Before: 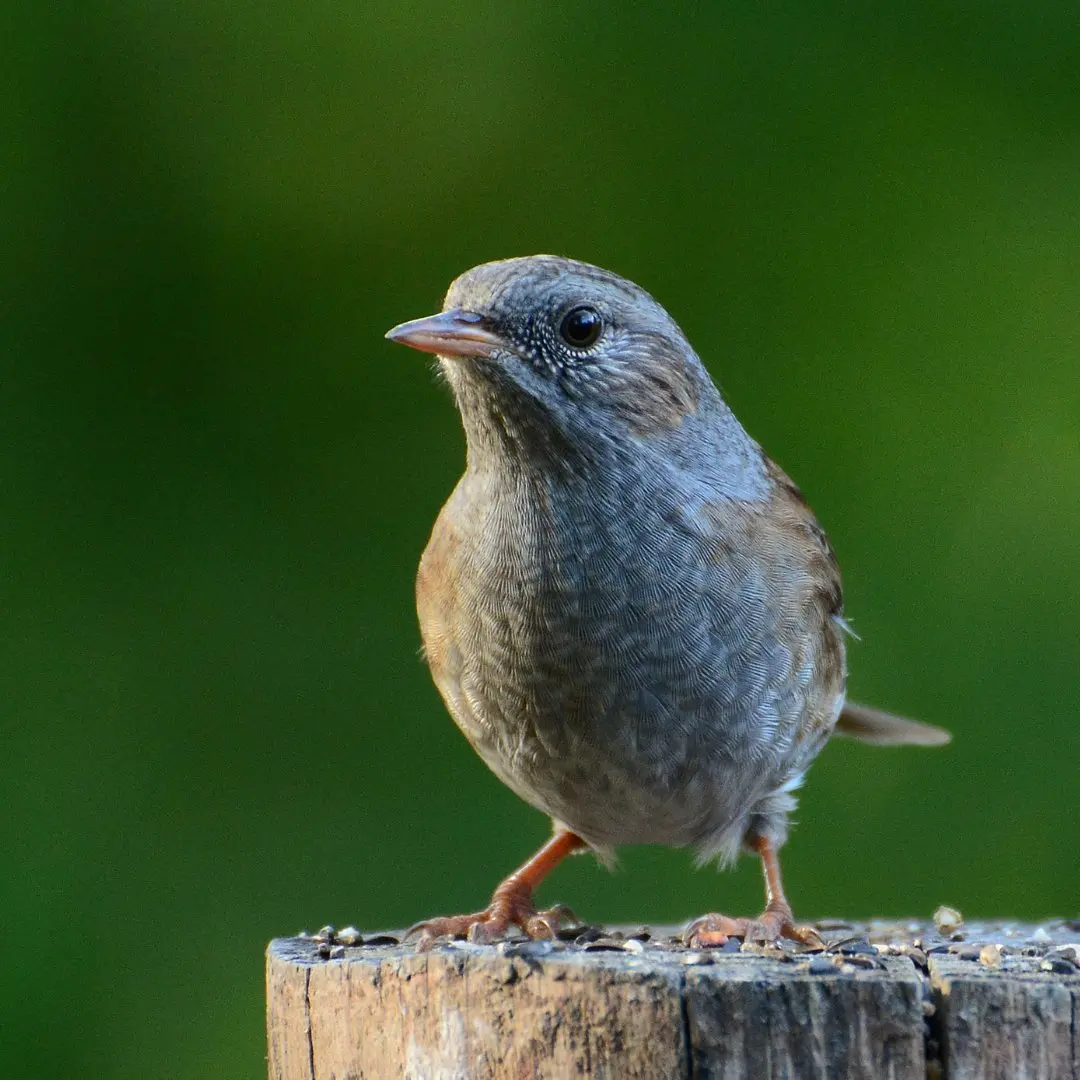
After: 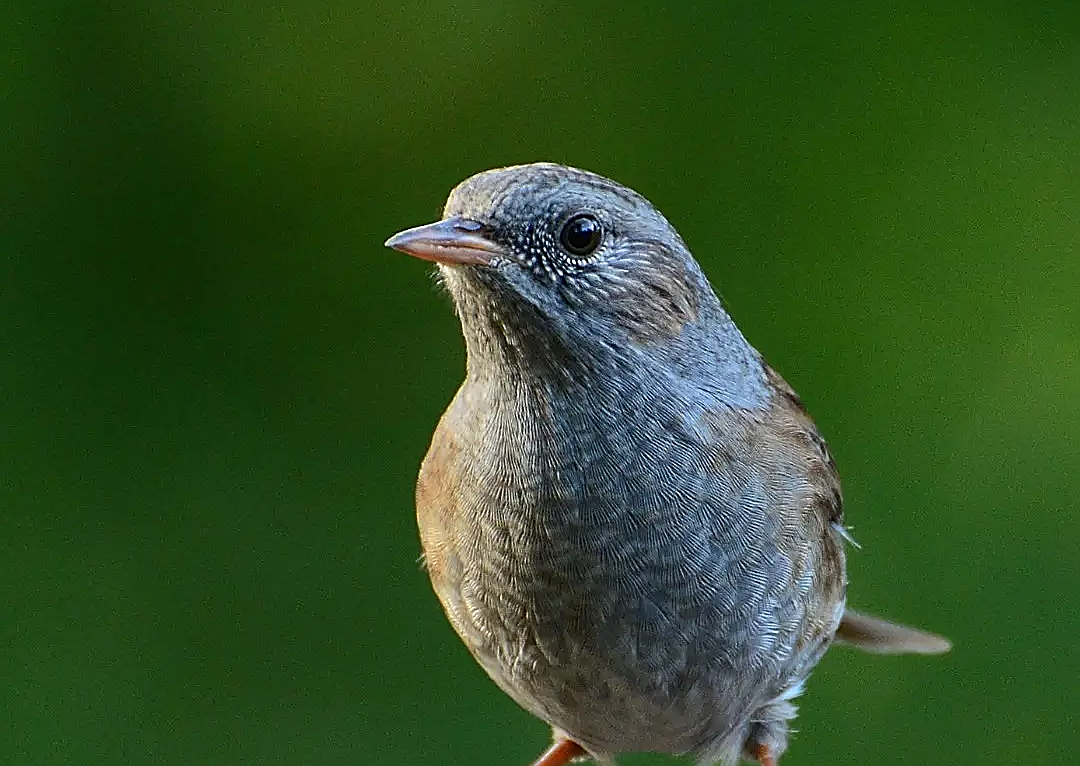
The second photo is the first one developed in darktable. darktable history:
sharpen: radius 1.715, amount 1.296
crop and rotate: top 8.614%, bottom 20.426%
